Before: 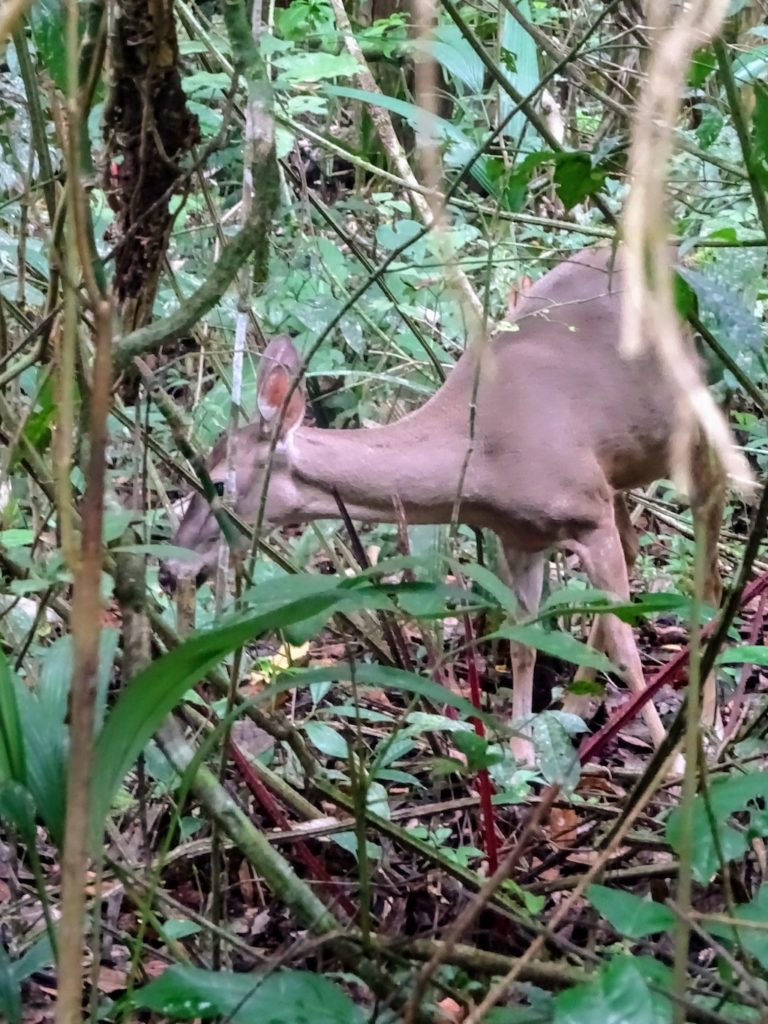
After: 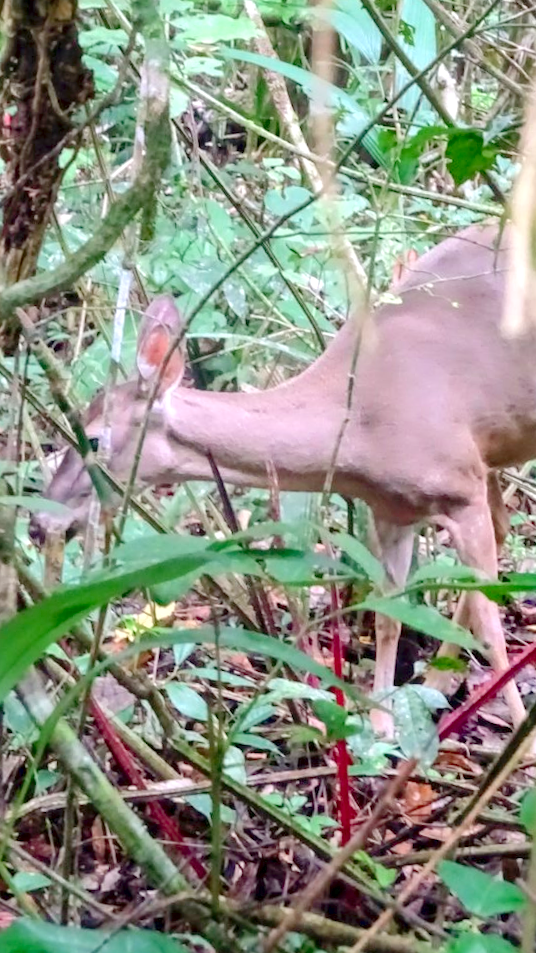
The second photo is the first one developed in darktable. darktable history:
levels: levels [0, 0.397, 0.955]
local contrast: highlights 100%, shadows 102%, detail 119%, midtone range 0.2
crop and rotate: angle -3.22°, left 14.092%, top 0.042%, right 10.886%, bottom 0.037%
exposure: compensate exposure bias true, compensate highlight preservation false
